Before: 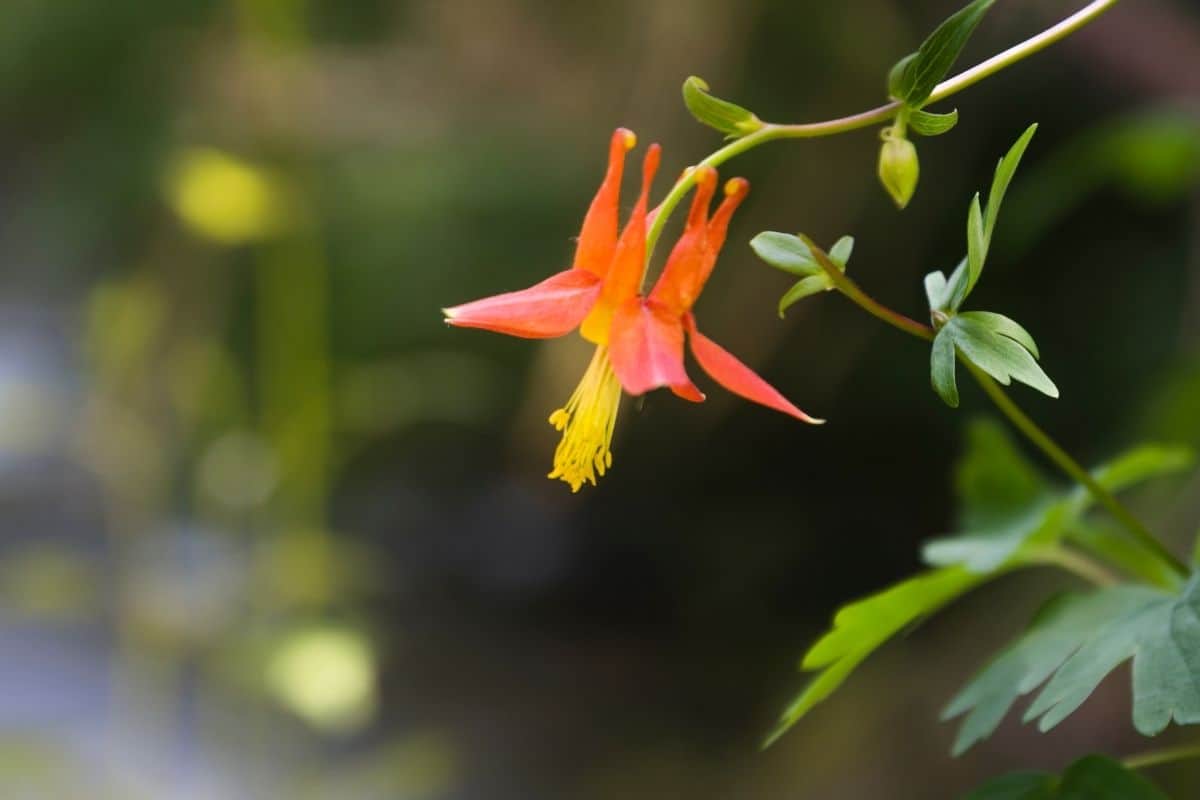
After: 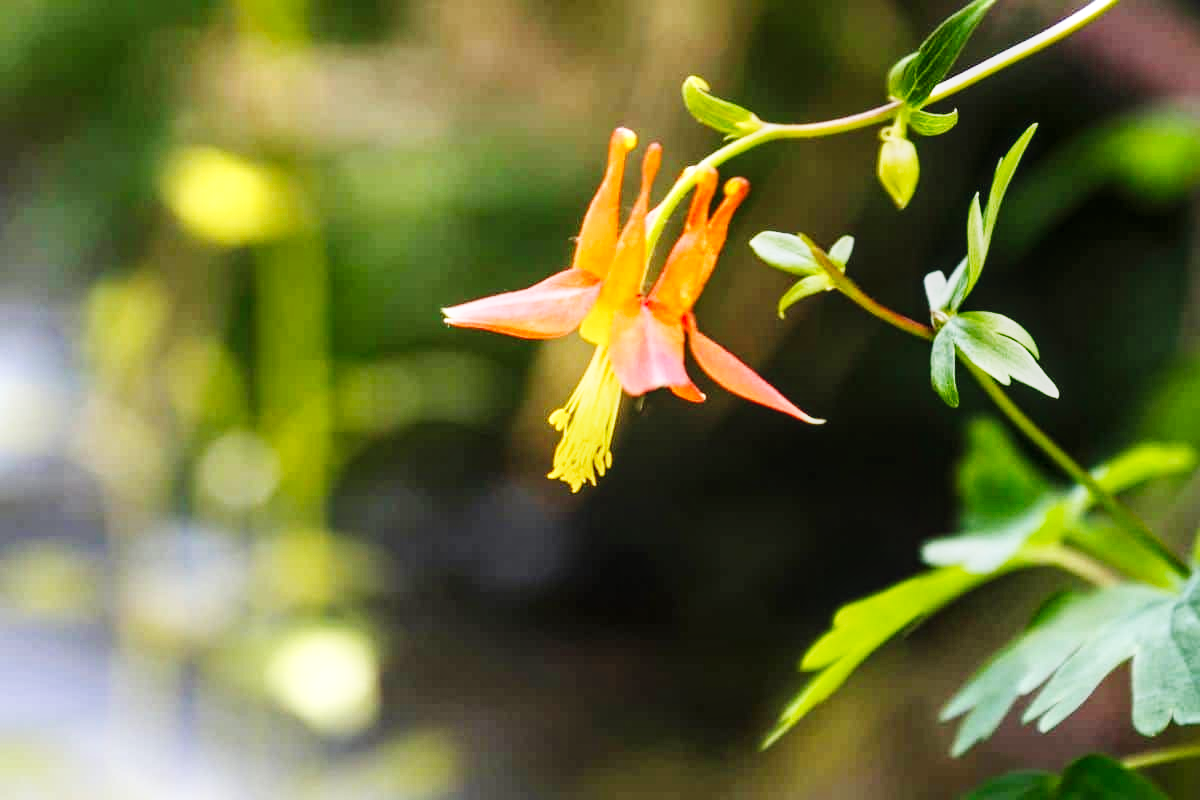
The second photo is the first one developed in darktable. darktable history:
local contrast: on, module defaults
base curve: curves: ch0 [(0, 0.003) (0.001, 0.002) (0.006, 0.004) (0.02, 0.022) (0.048, 0.086) (0.094, 0.234) (0.162, 0.431) (0.258, 0.629) (0.385, 0.8) (0.548, 0.918) (0.751, 0.988) (1, 1)], preserve colors none
contrast equalizer: octaves 7, y [[0.6 ×6], [0.55 ×6], [0 ×6], [0 ×6], [0 ×6]], mix 0.302
